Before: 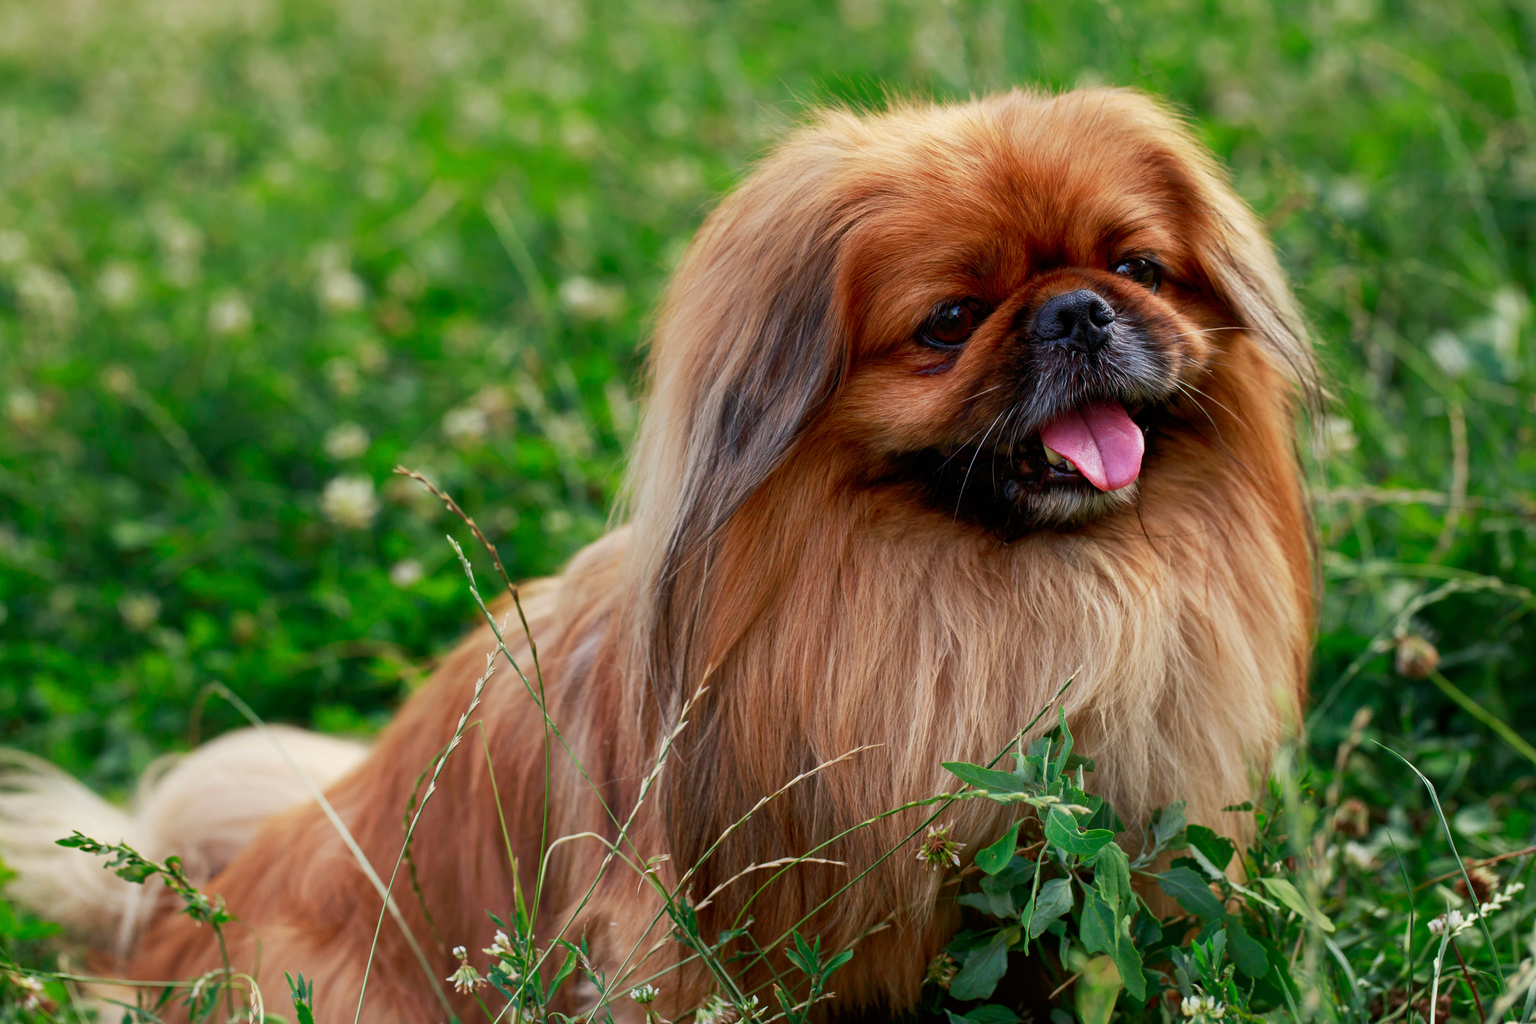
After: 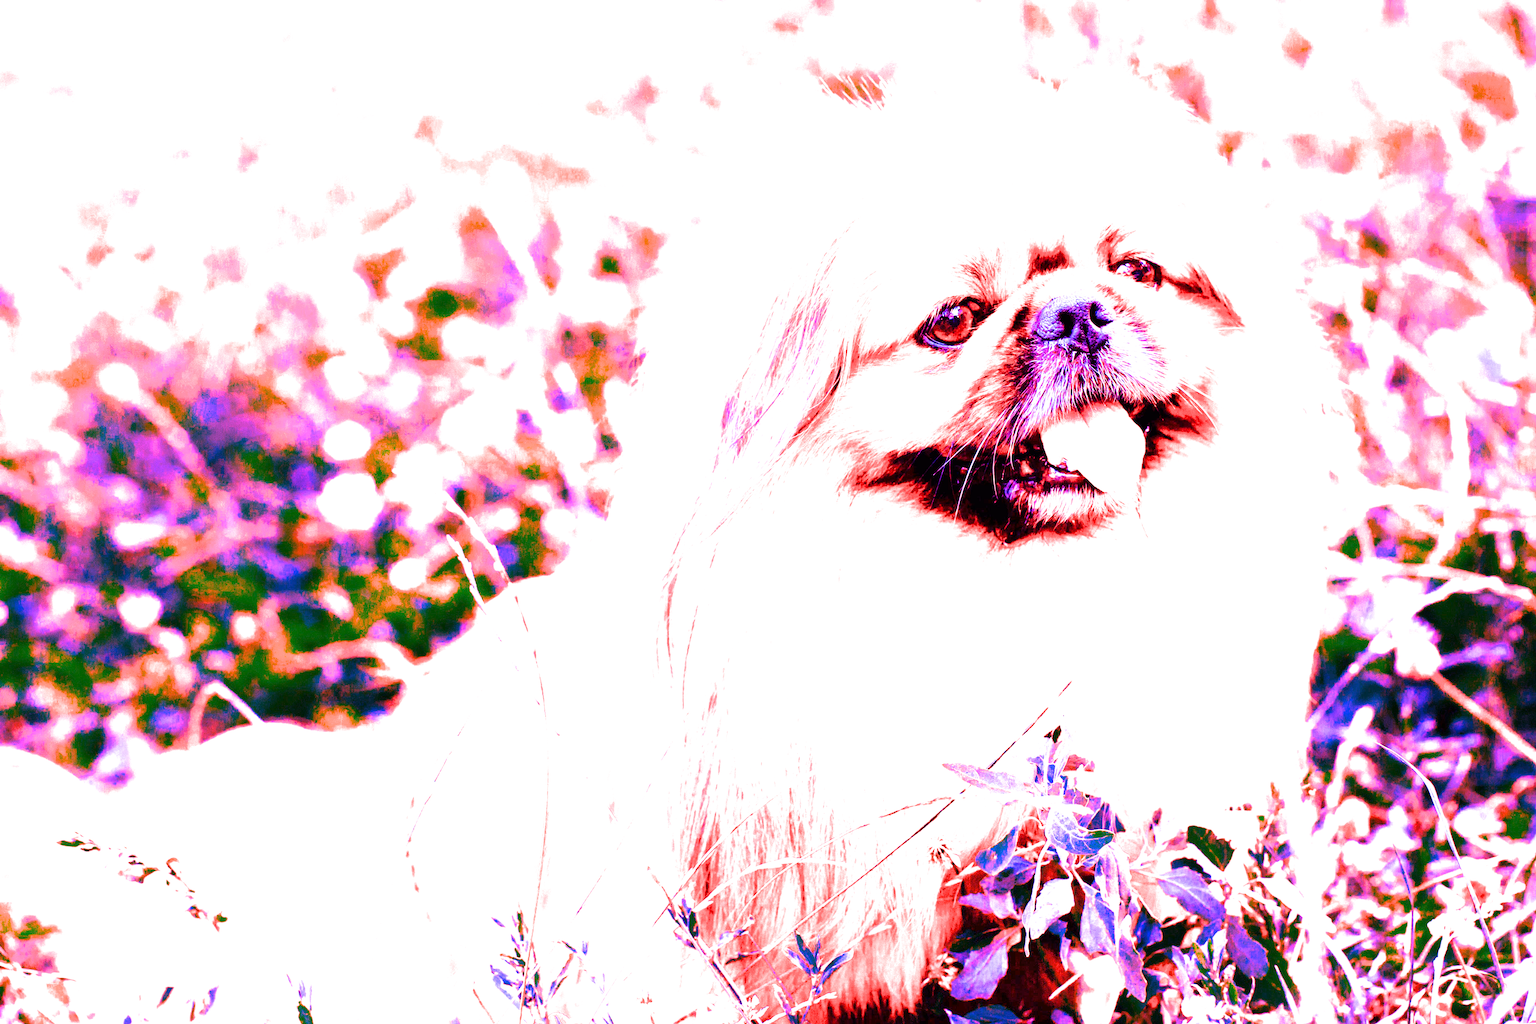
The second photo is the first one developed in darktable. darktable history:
white balance: red 8, blue 8
filmic rgb: black relative exposure -11.35 EV, white relative exposure 3.22 EV, hardness 6.76, color science v6 (2022)
